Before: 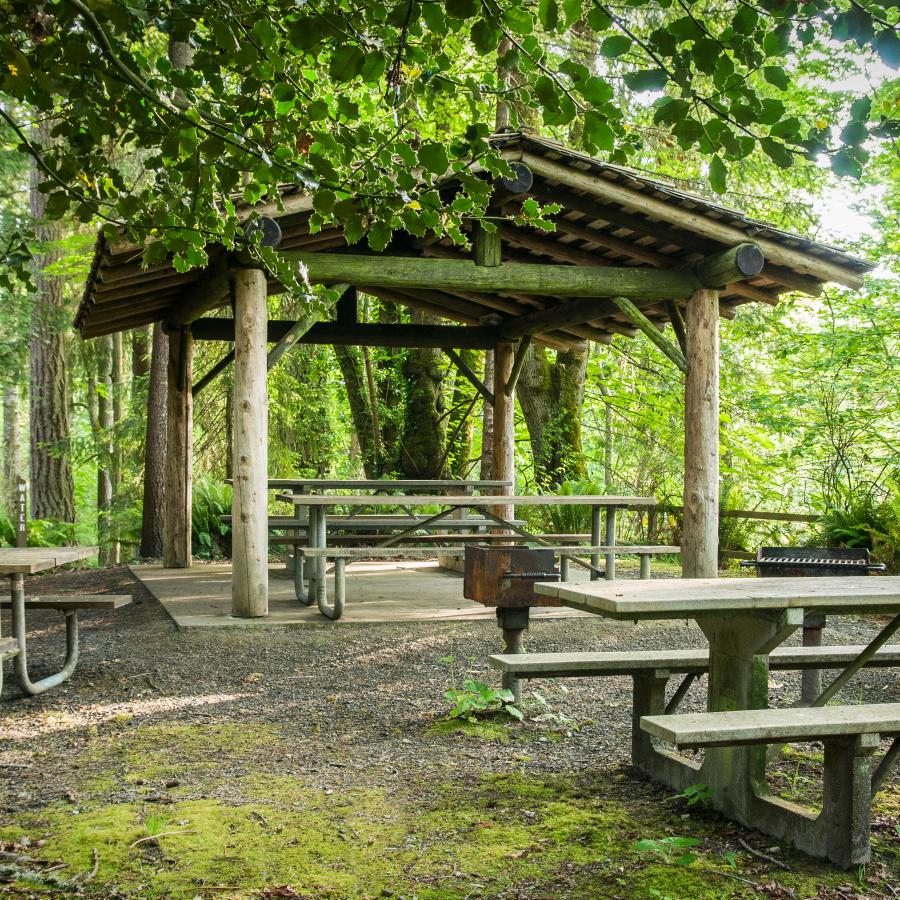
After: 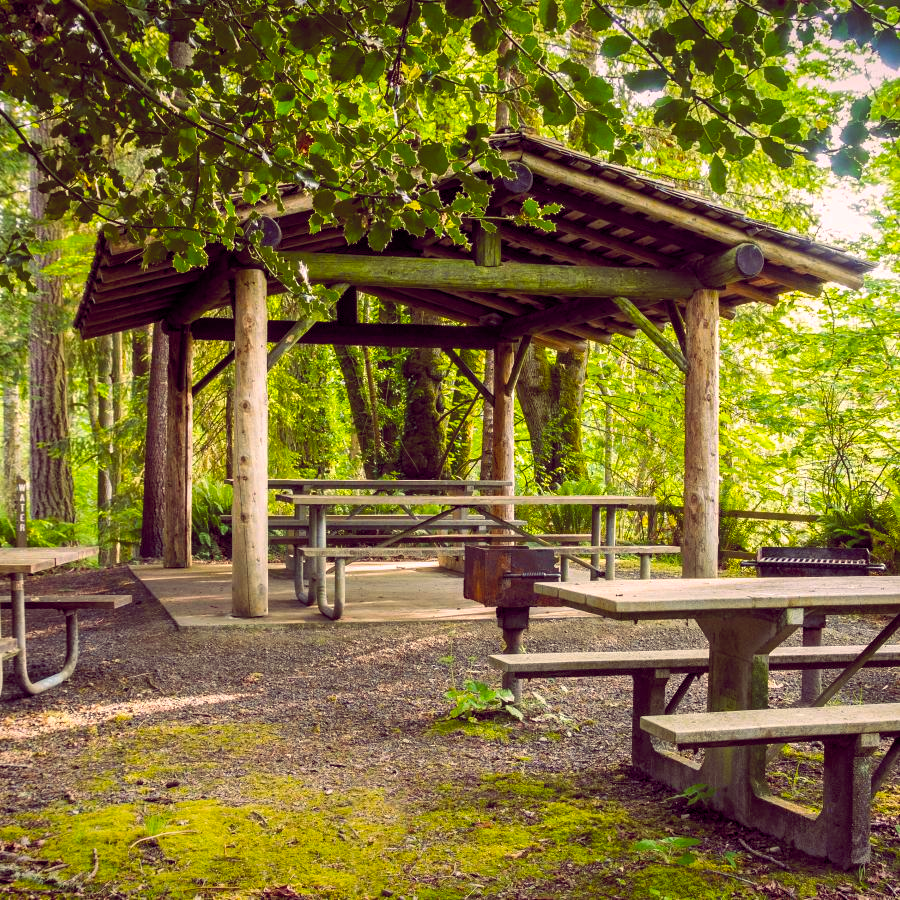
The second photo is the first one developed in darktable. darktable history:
color balance rgb: shadows lift › chroma 6.43%, shadows lift › hue 305.74°, highlights gain › chroma 2.43%, highlights gain › hue 35.74°, global offset › chroma 0.28%, global offset › hue 320.29°, linear chroma grading › global chroma 5.5%, perceptual saturation grading › global saturation 30%, contrast 5.15%
